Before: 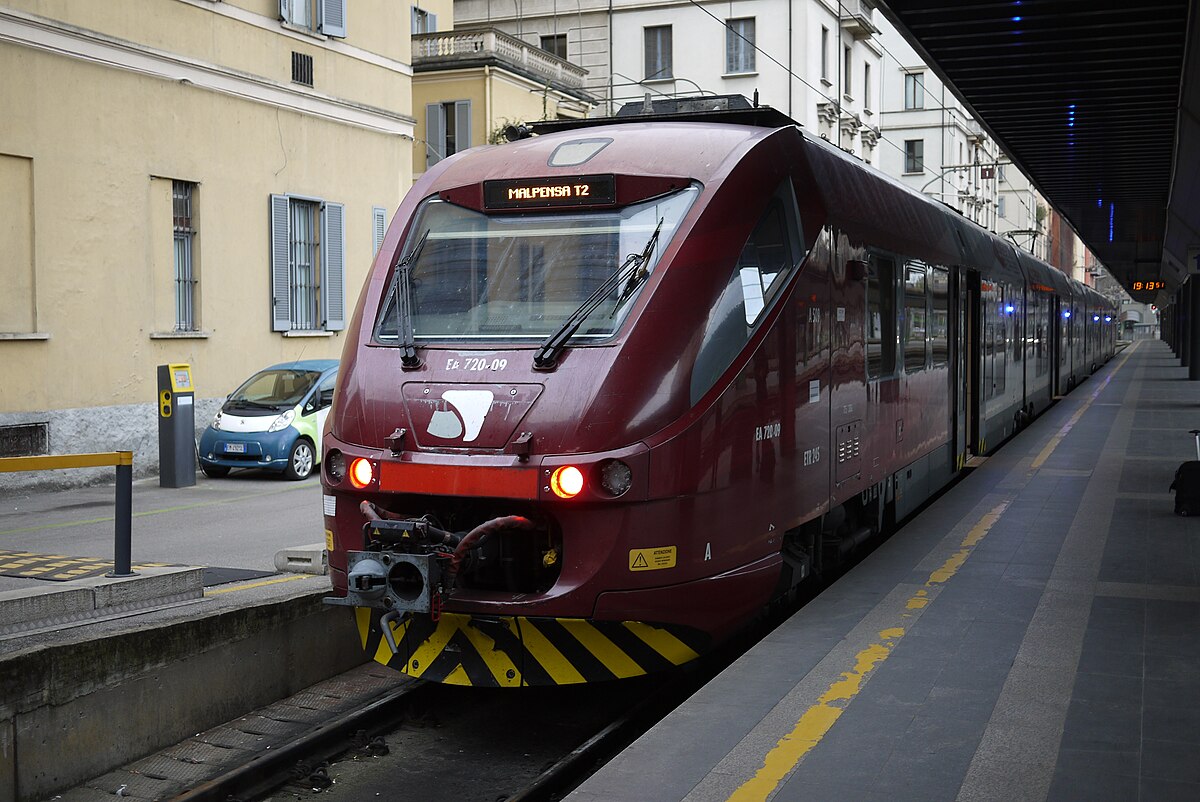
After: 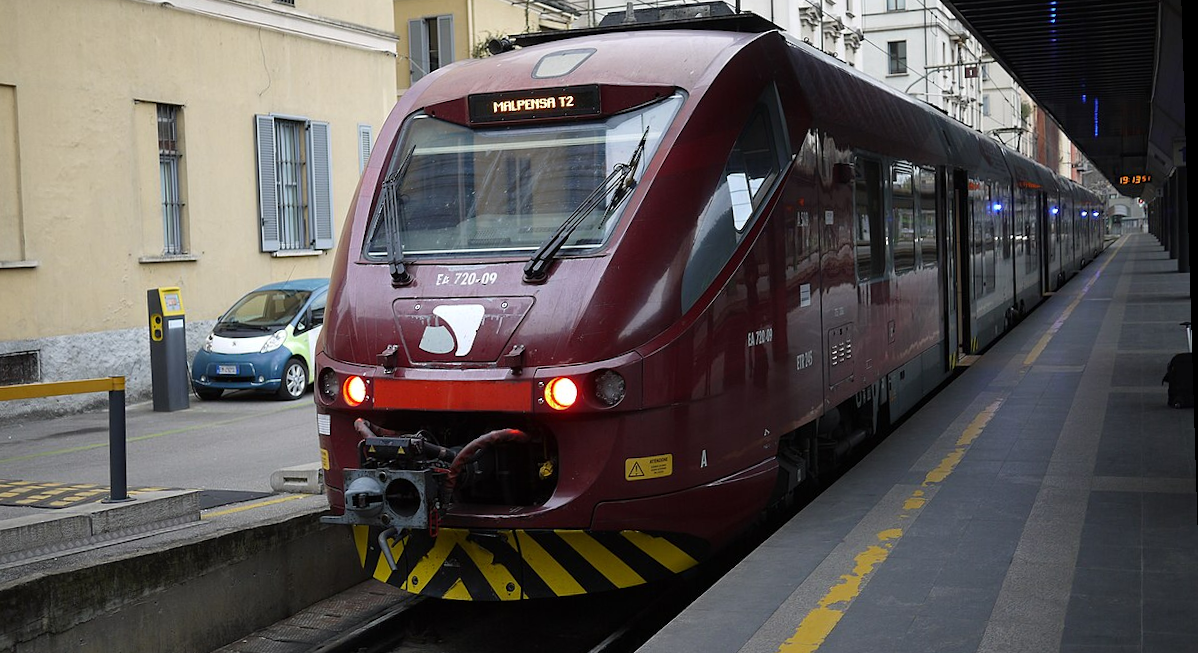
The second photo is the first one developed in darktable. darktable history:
crop and rotate: left 1.814%, top 12.818%, right 0.25%, bottom 9.225%
rotate and perspective: rotation -1.77°, lens shift (horizontal) 0.004, automatic cropping off
